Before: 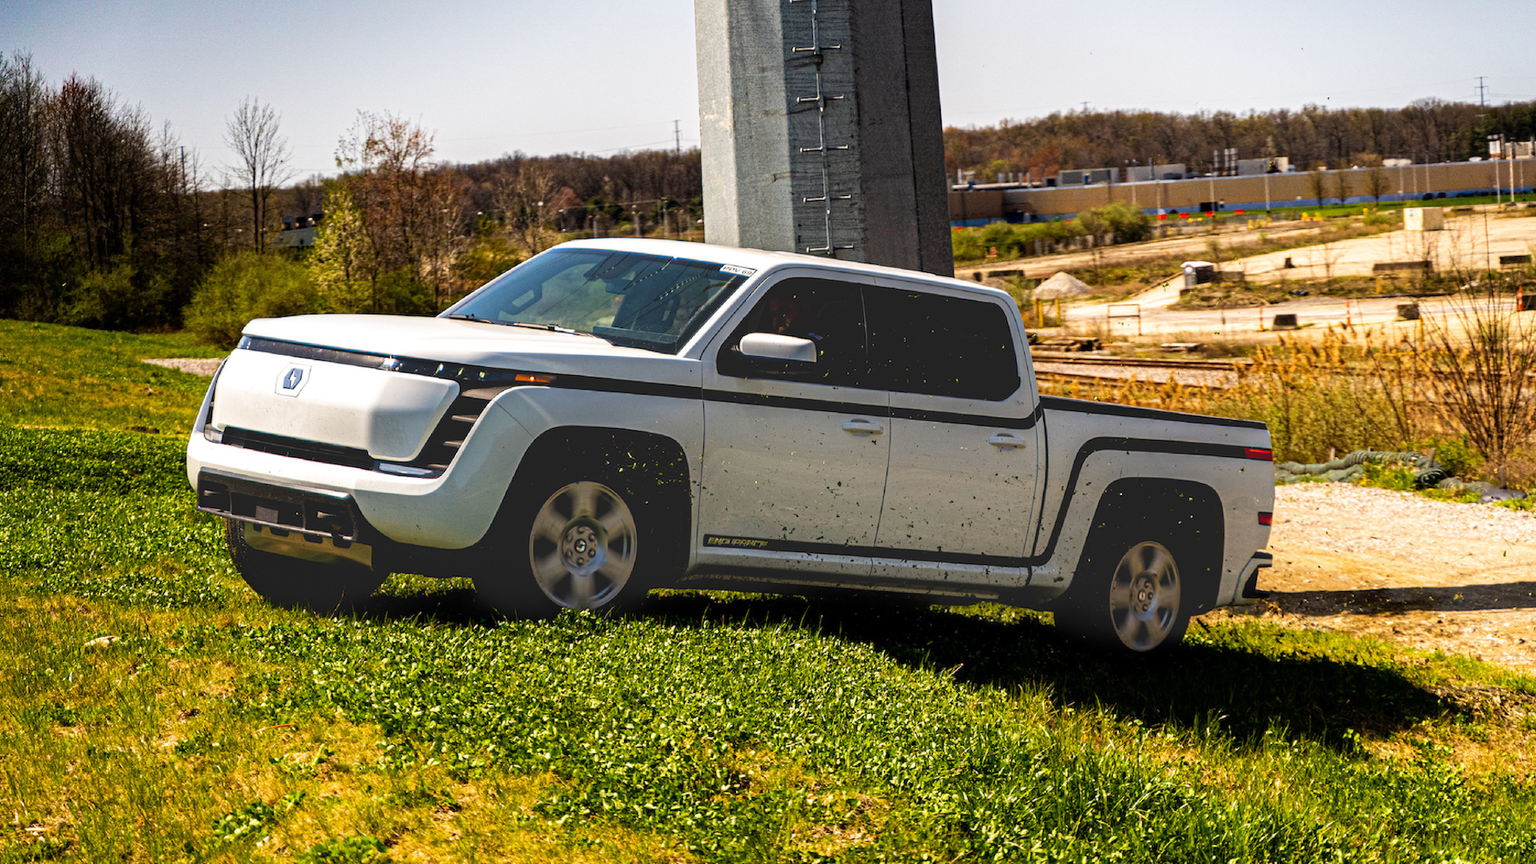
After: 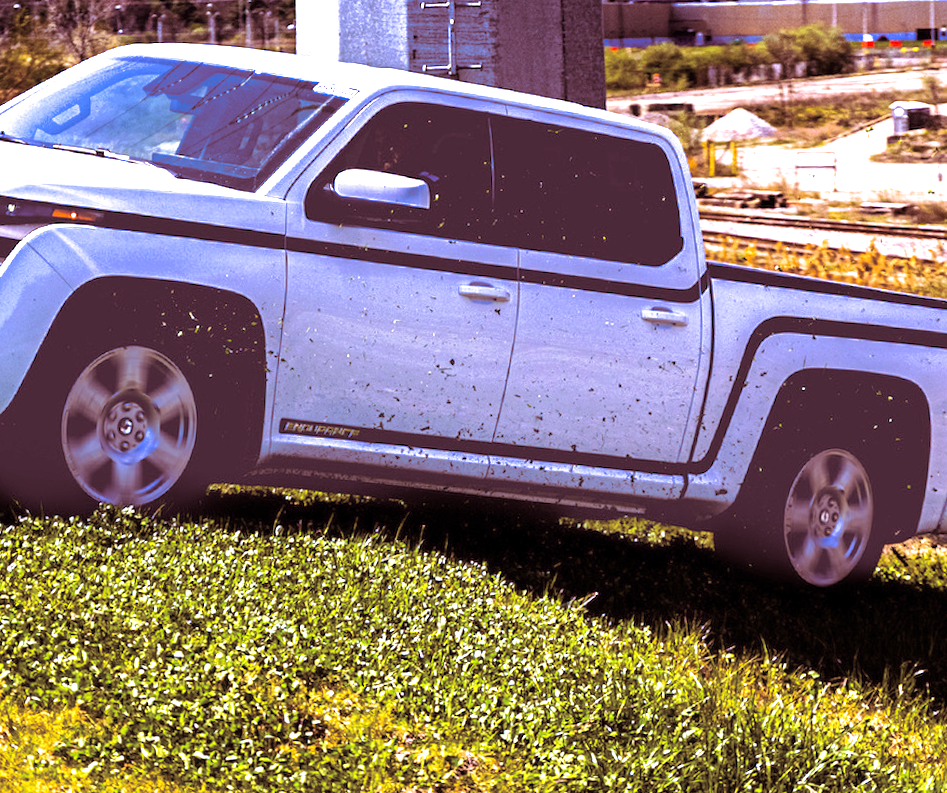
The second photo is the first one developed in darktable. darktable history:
exposure: exposure 0.766 EV, compensate highlight preservation false
white balance: red 0.98, blue 1.61
split-toning: on, module defaults
crop: left 31.379%, top 24.658%, right 20.326%, bottom 6.628%
rotate and perspective: rotation 2.27°, automatic cropping off
